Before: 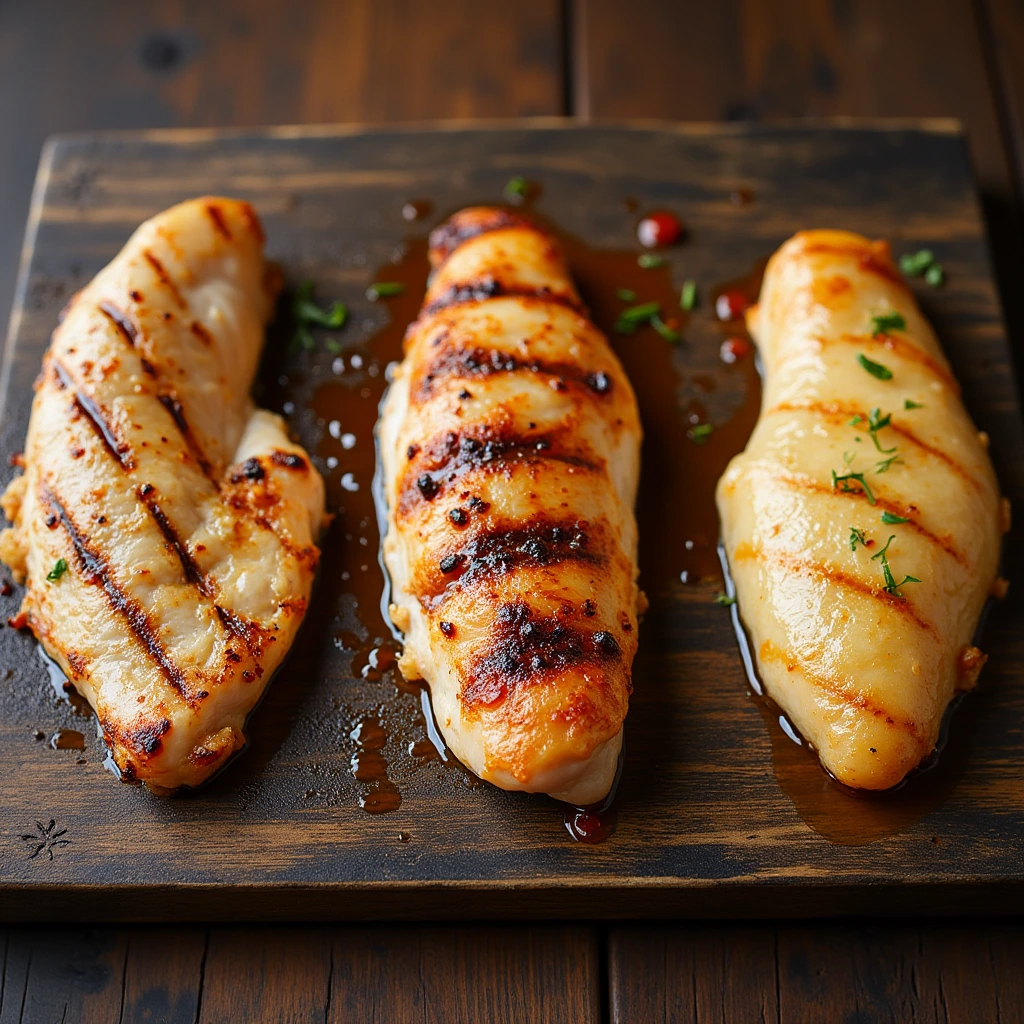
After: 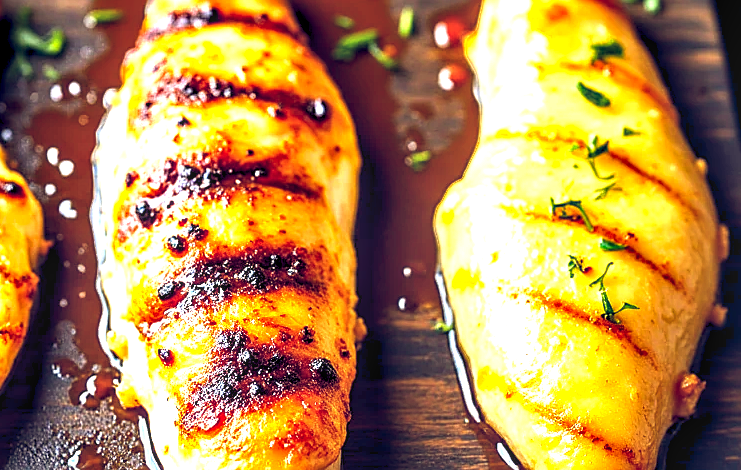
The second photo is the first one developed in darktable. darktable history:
contrast equalizer: y [[0.514, 0.573, 0.581, 0.508, 0.5, 0.5], [0.5 ×6], [0.5 ×6], [0 ×6], [0 ×6]]
color balance rgb: global offset › luminance -0.276%, global offset › chroma 0.308%, global offset › hue 261.8°, perceptual saturation grading › global saturation 0.508%, perceptual brilliance grading › highlights 10.138%, perceptual brilliance grading › mid-tones 4.666%, global vibrance 50.124%
sharpen: on, module defaults
crop and rotate: left 27.59%, top 26.749%, bottom 27.317%
local contrast: detail 142%
contrast brightness saturation: saturation -0.048
exposure: black level correction 0, exposure 1.278 EV, compensate highlight preservation false
